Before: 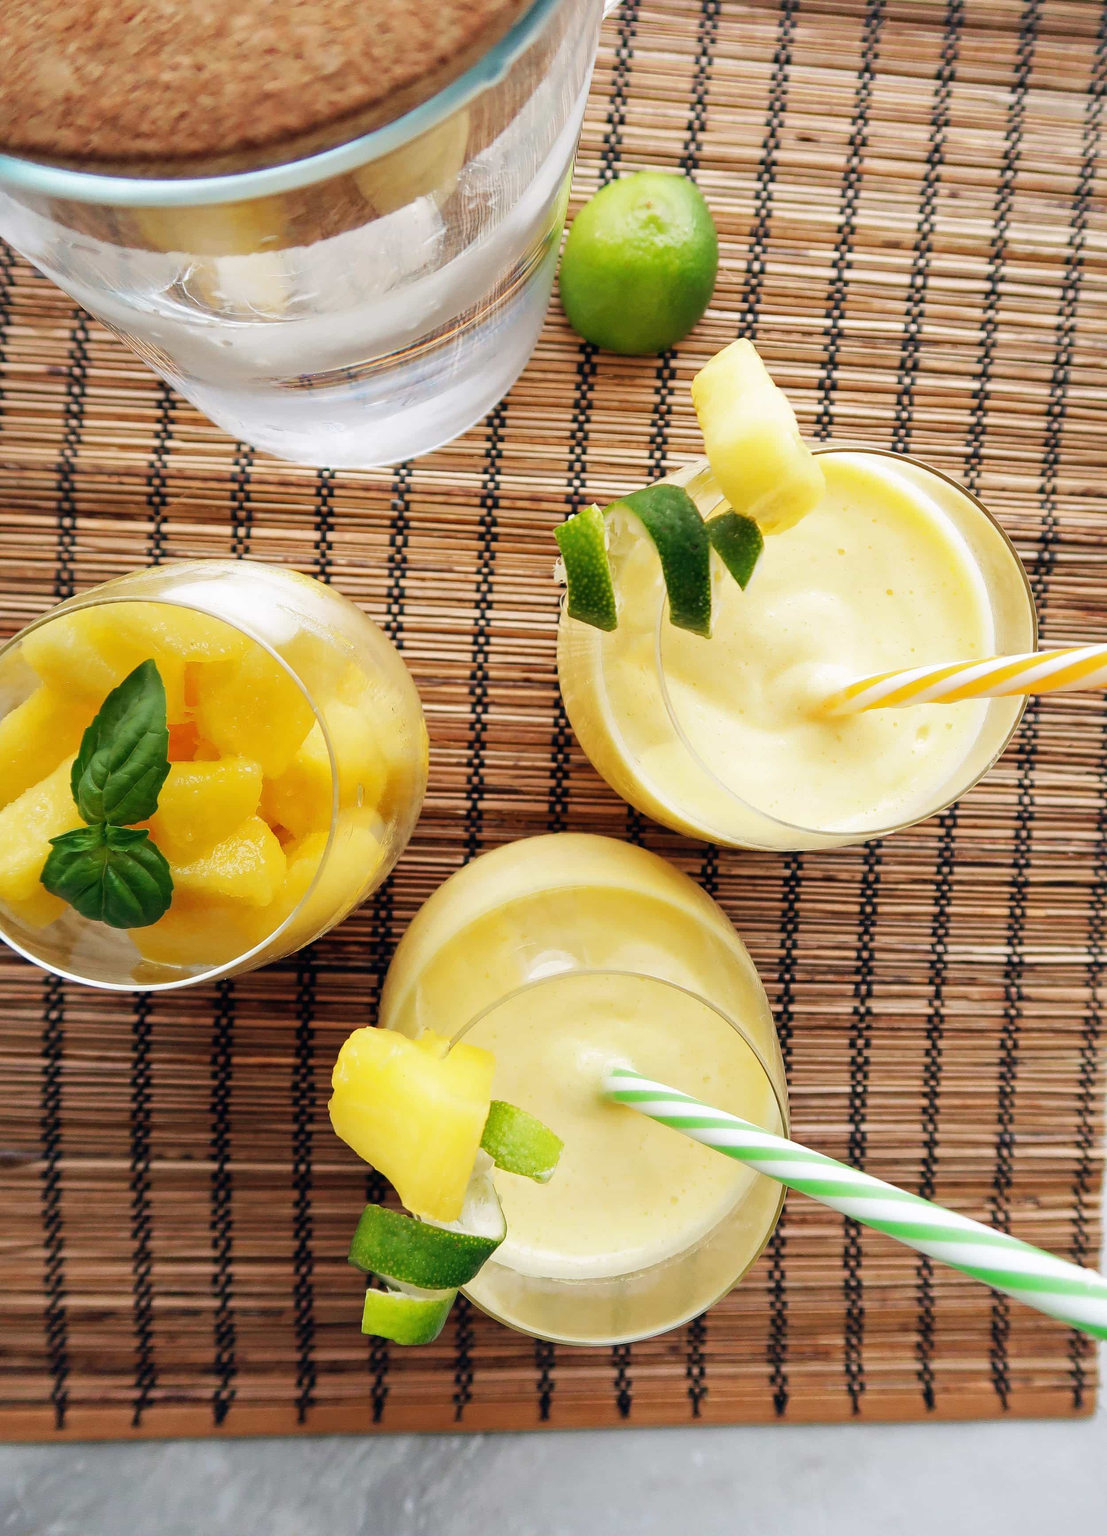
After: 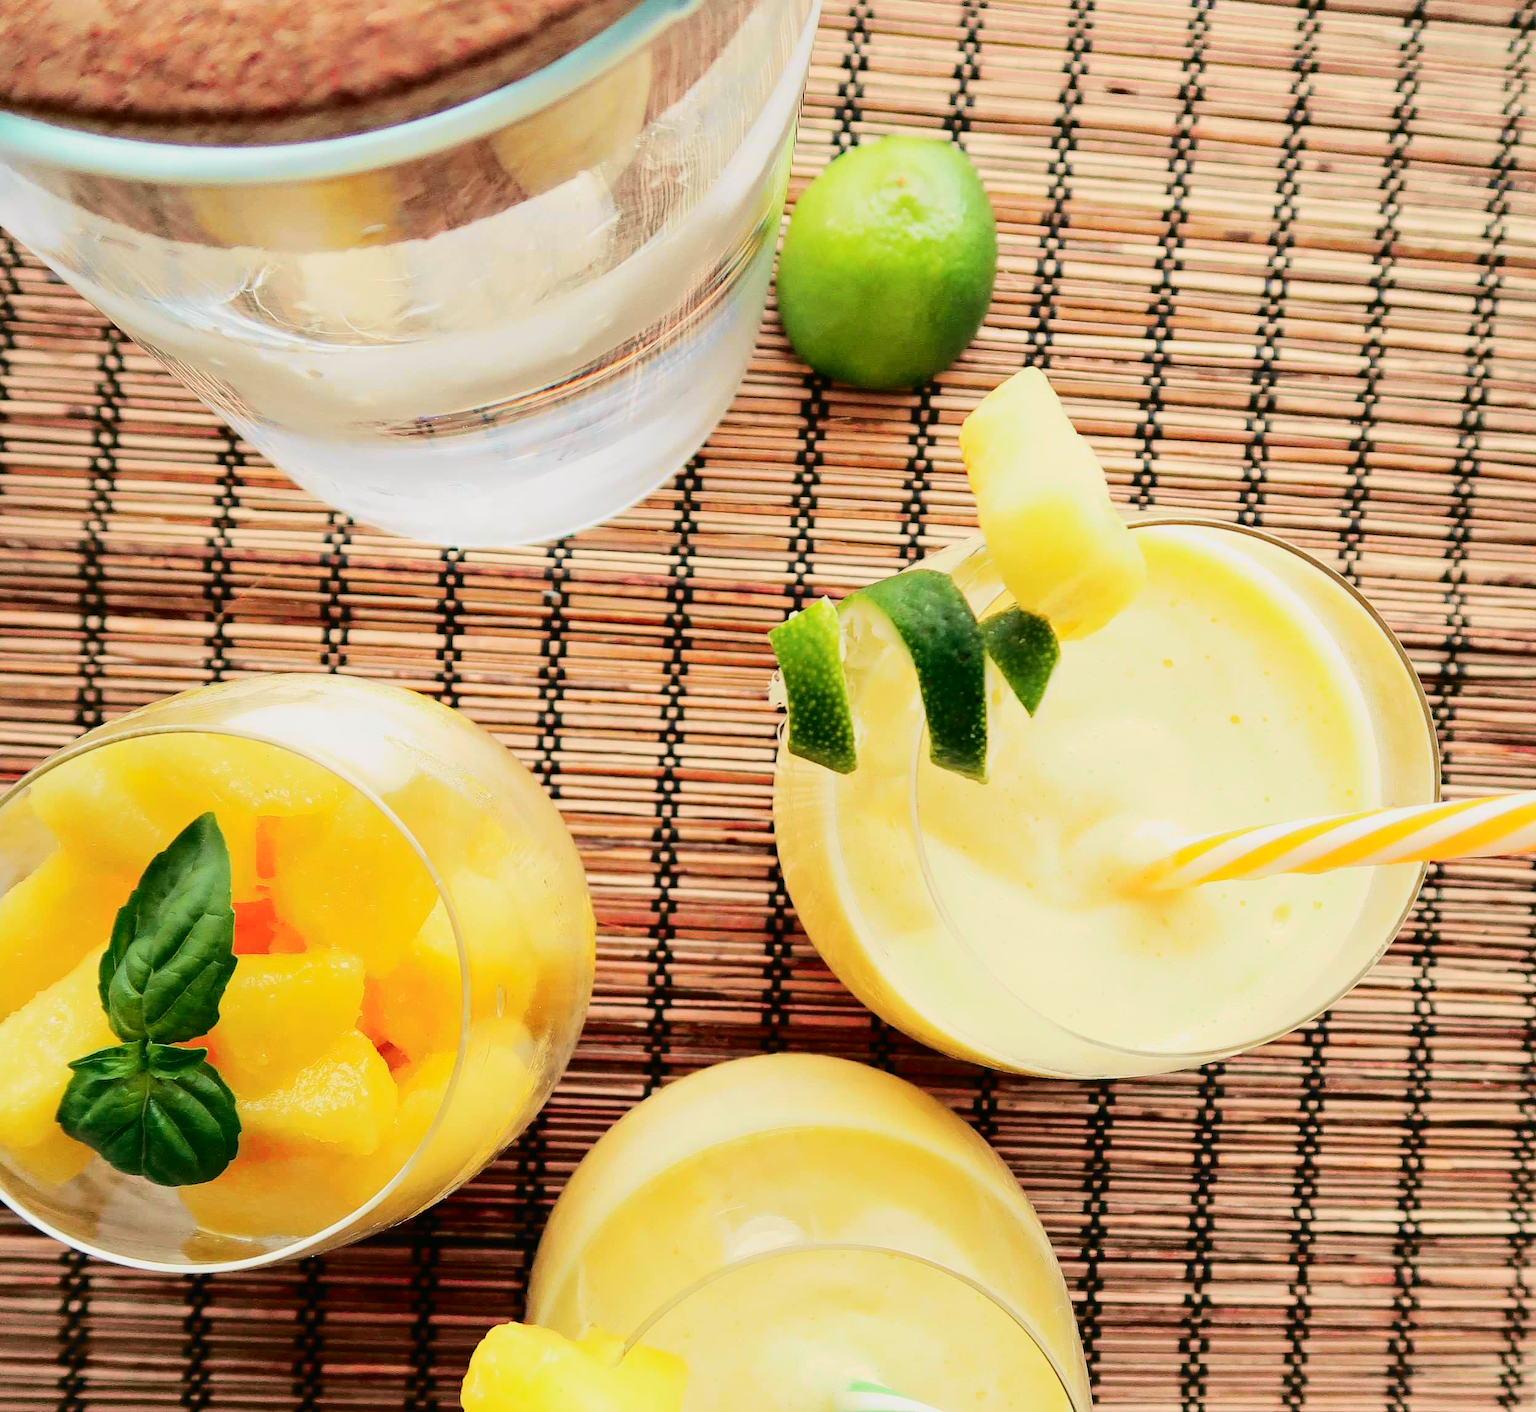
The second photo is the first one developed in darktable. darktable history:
crop and rotate: top 4.826%, bottom 28.905%
tone curve: curves: ch0 [(0, 0.006) (0.184, 0.117) (0.405, 0.46) (0.456, 0.528) (0.634, 0.728) (0.877, 0.89) (0.984, 0.935)]; ch1 [(0, 0) (0.443, 0.43) (0.492, 0.489) (0.566, 0.579) (0.595, 0.625) (0.608, 0.667) (0.65, 0.729) (1, 1)]; ch2 [(0, 0) (0.33, 0.301) (0.421, 0.443) (0.447, 0.489) (0.495, 0.505) (0.537, 0.583) (0.586, 0.591) (0.663, 0.686) (1, 1)], color space Lab, independent channels, preserve colors none
